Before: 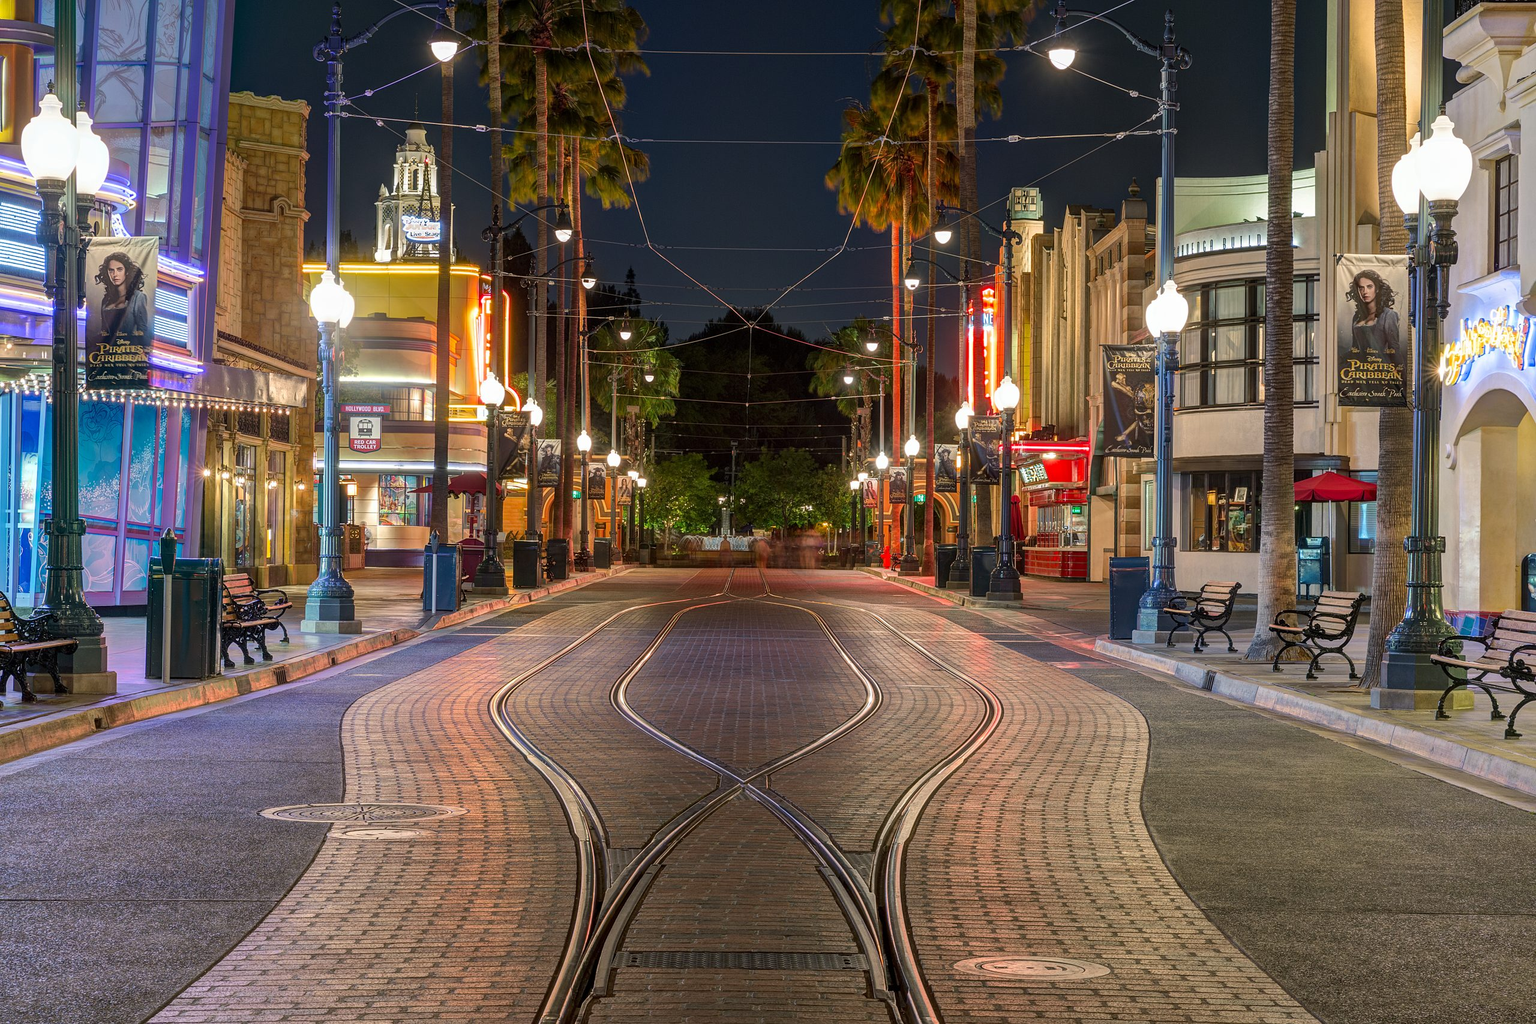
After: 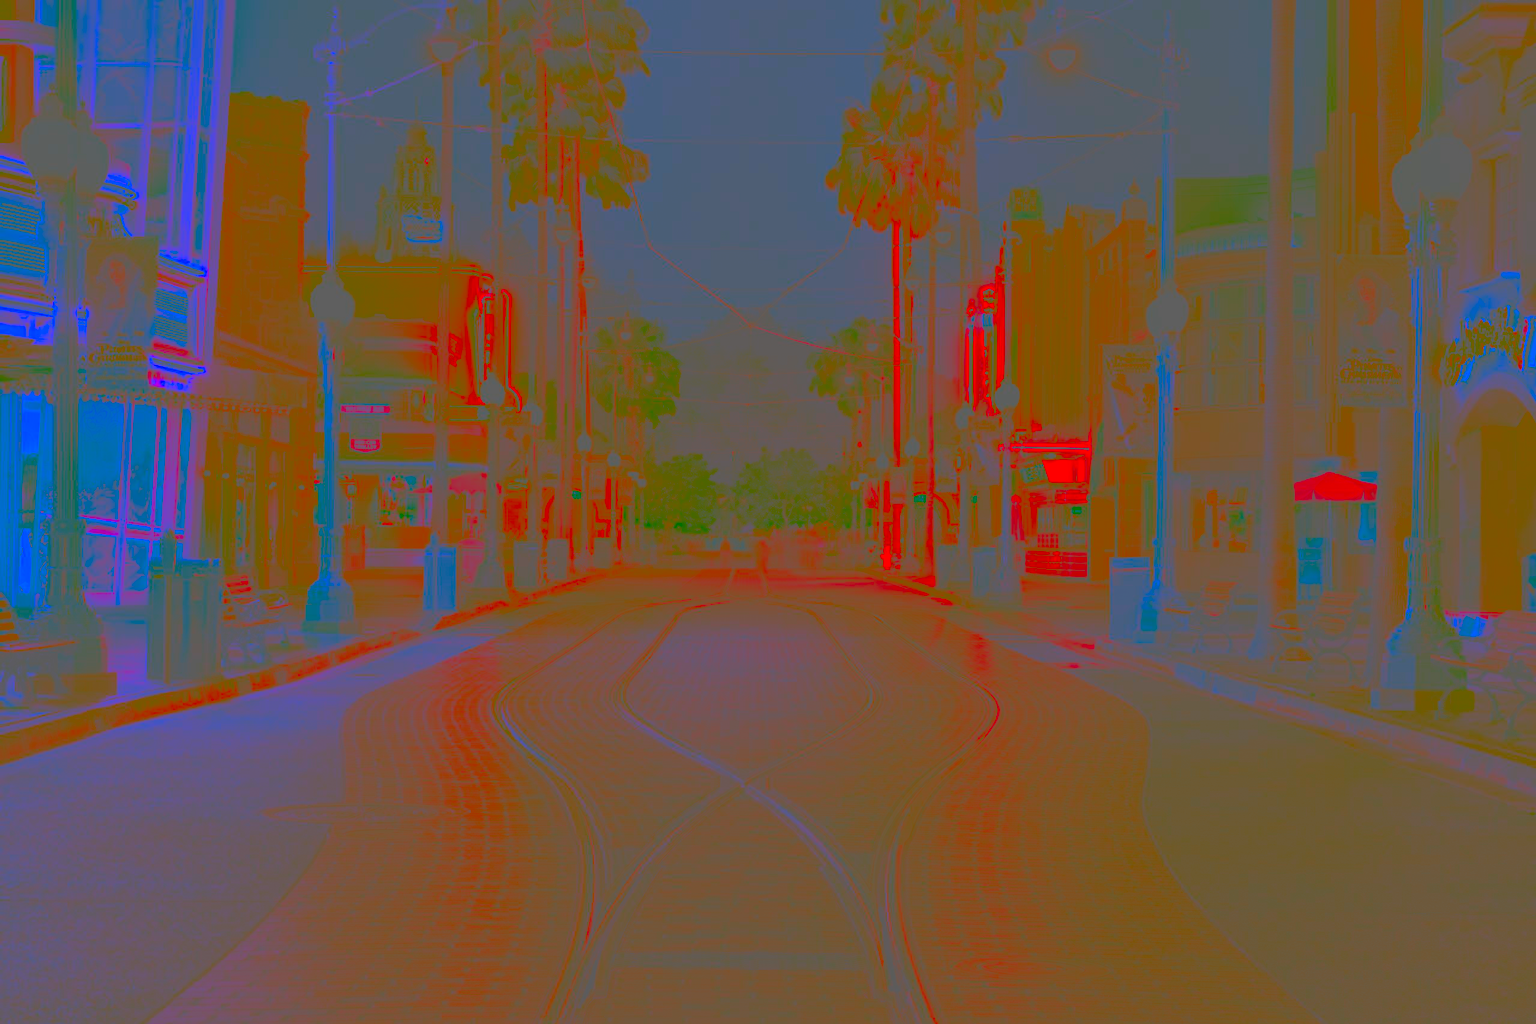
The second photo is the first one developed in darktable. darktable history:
sharpen: on, module defaults
tone equalizer: on, module defaults
local contrast: on, module defaults
bloom: size 38%, threshold 95%, strength 30%
contrast brightness saturation: contrast -0.99, brightness -0.17, saturation 0.75
